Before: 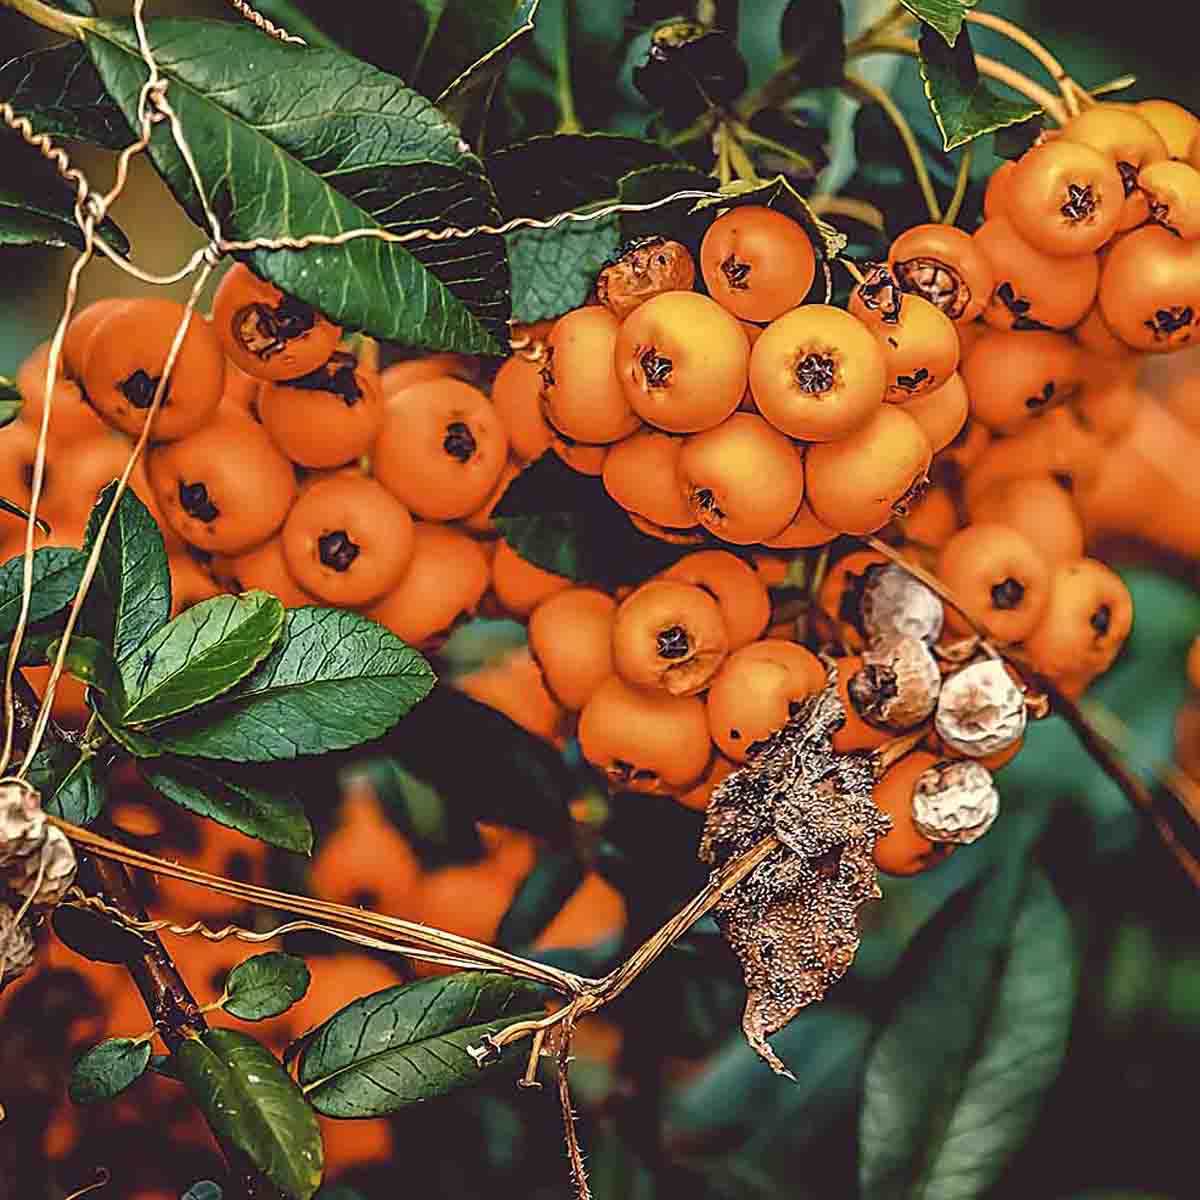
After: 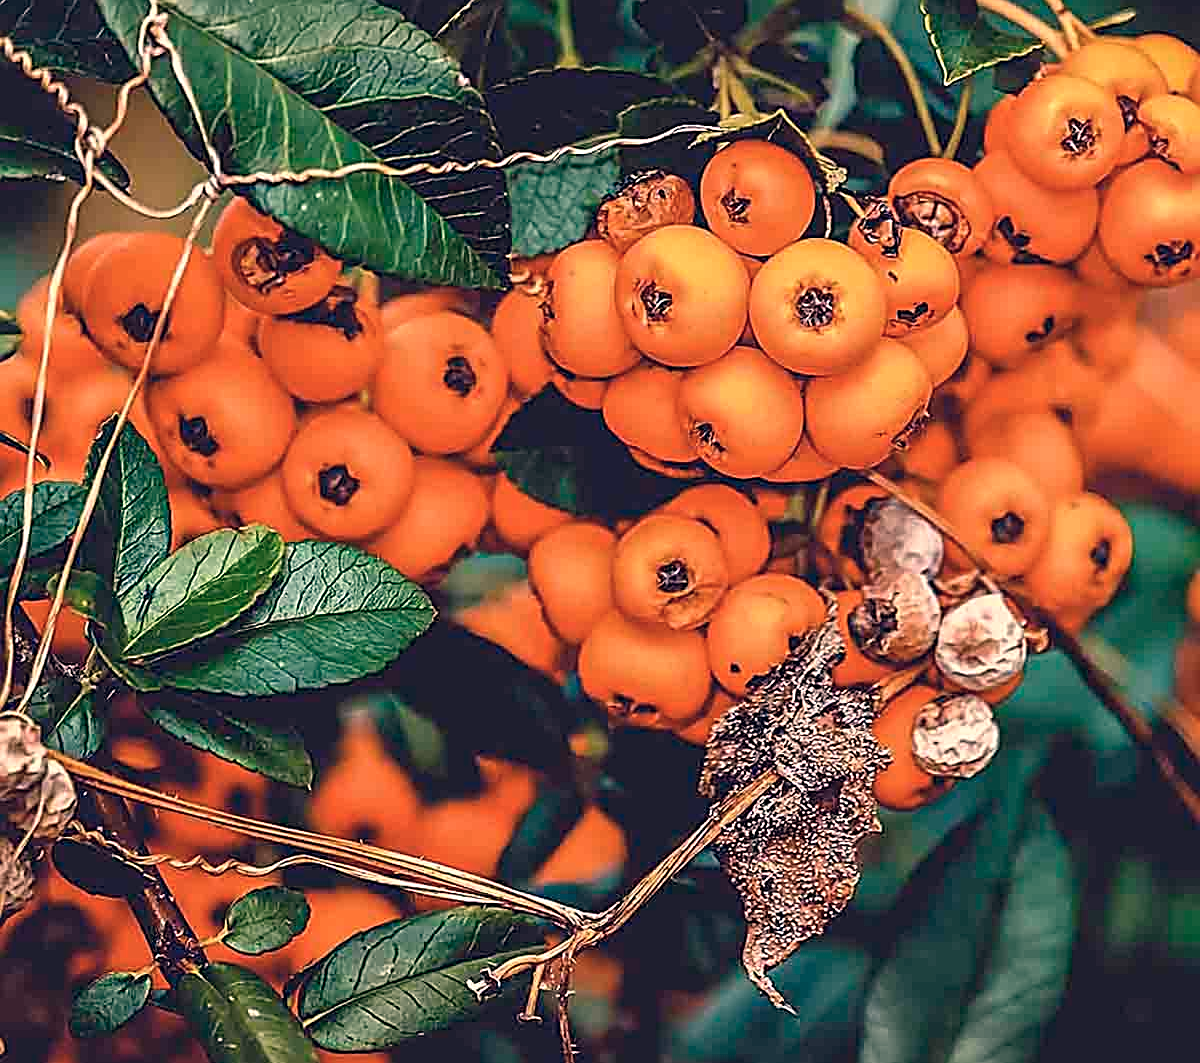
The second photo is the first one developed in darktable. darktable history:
crop and rotate: top 5.579%, bottom 5.834%
sharpen: on, module defaults
color correction: highlights a* 13.84, highlights b* 6.08, shadows a* -5.11, shadows b* -15.51, saturation 0.842
